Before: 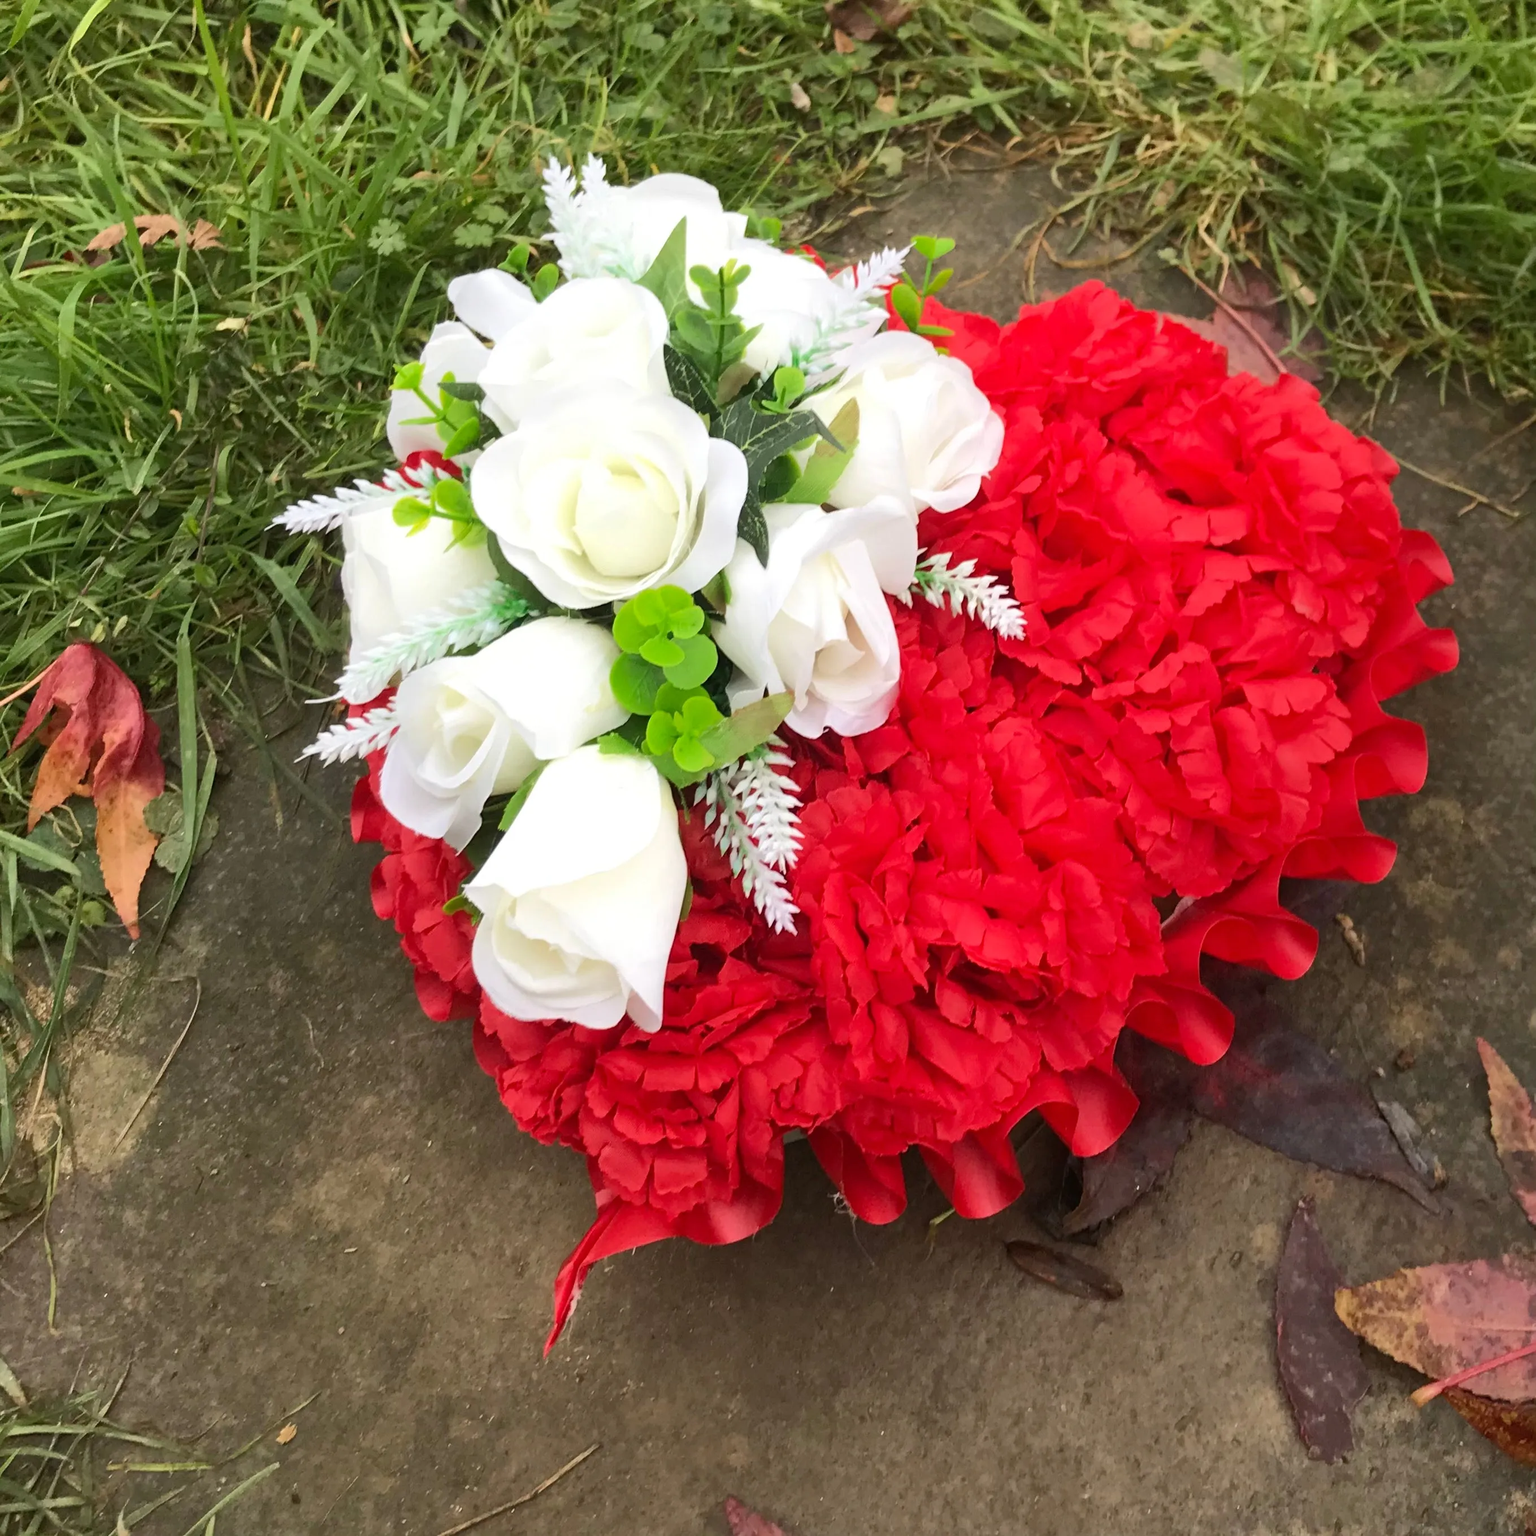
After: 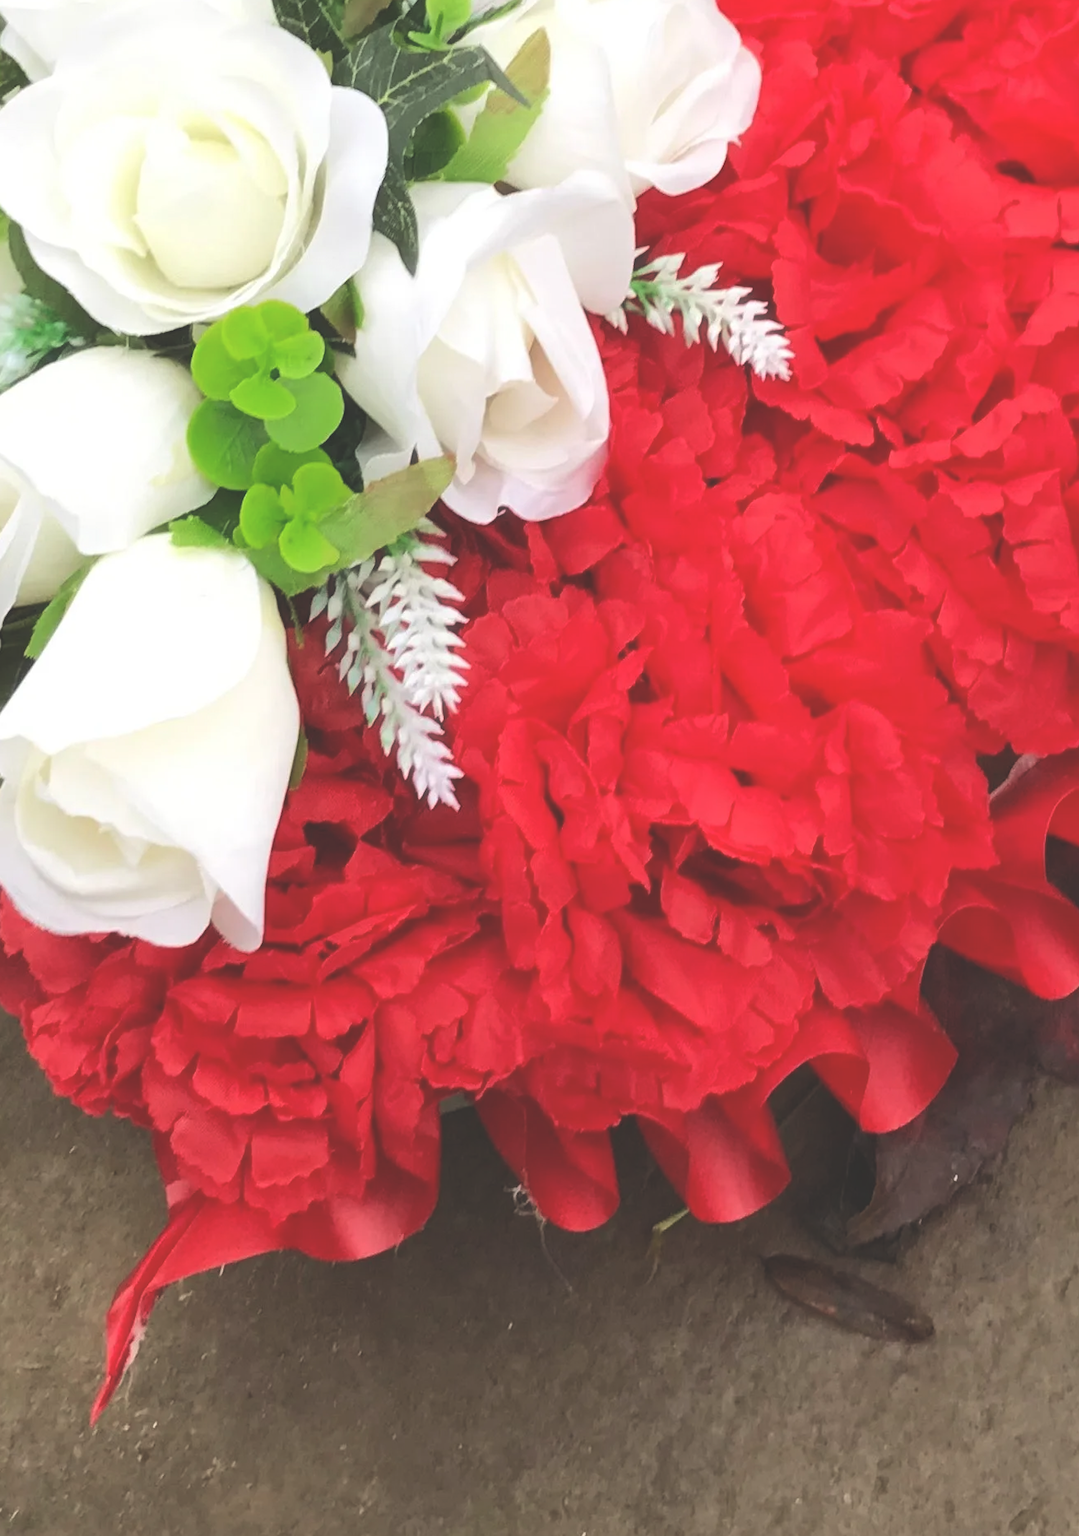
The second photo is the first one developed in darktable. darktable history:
crop: left 31.379%, top 24.658%, right 20.326%, bottom 6.628%
haze removal: strength -0.09, adaptive false
color balance: mode lift, gamma, gain (sRGB)
exposure: black level correction -0.028, compensate highlight preservation false
